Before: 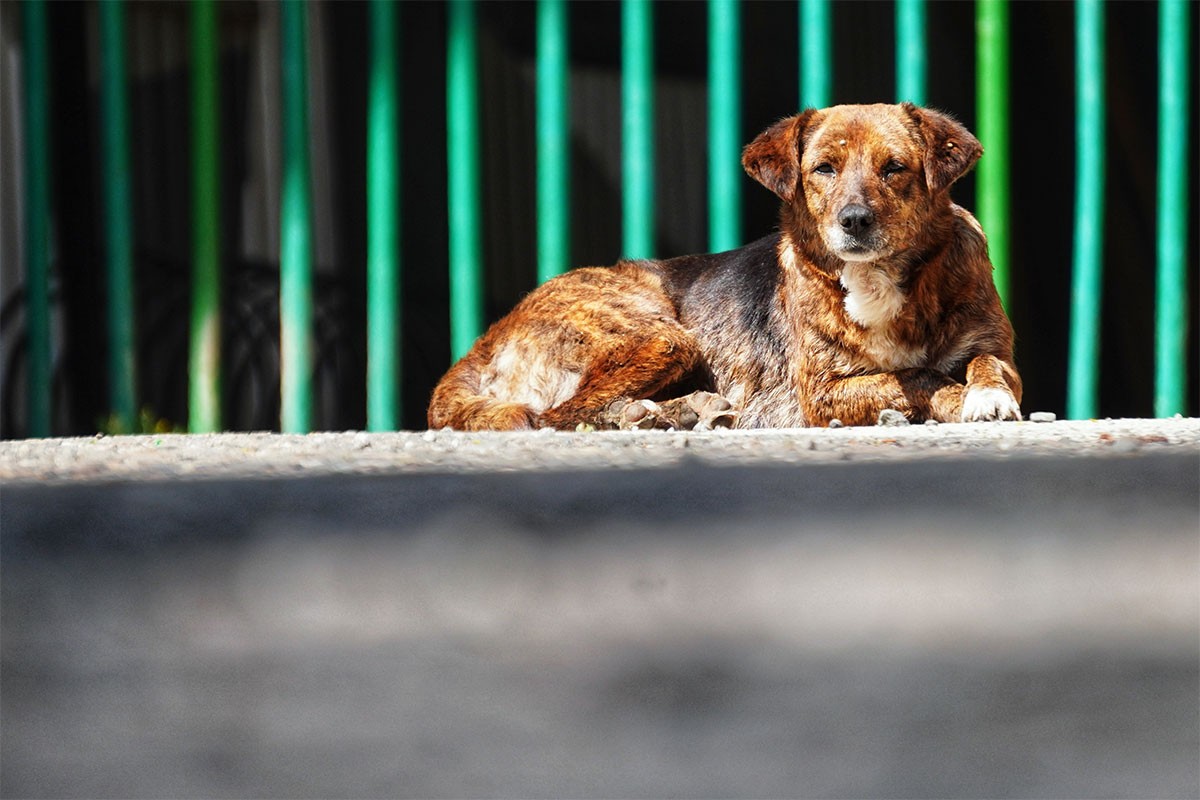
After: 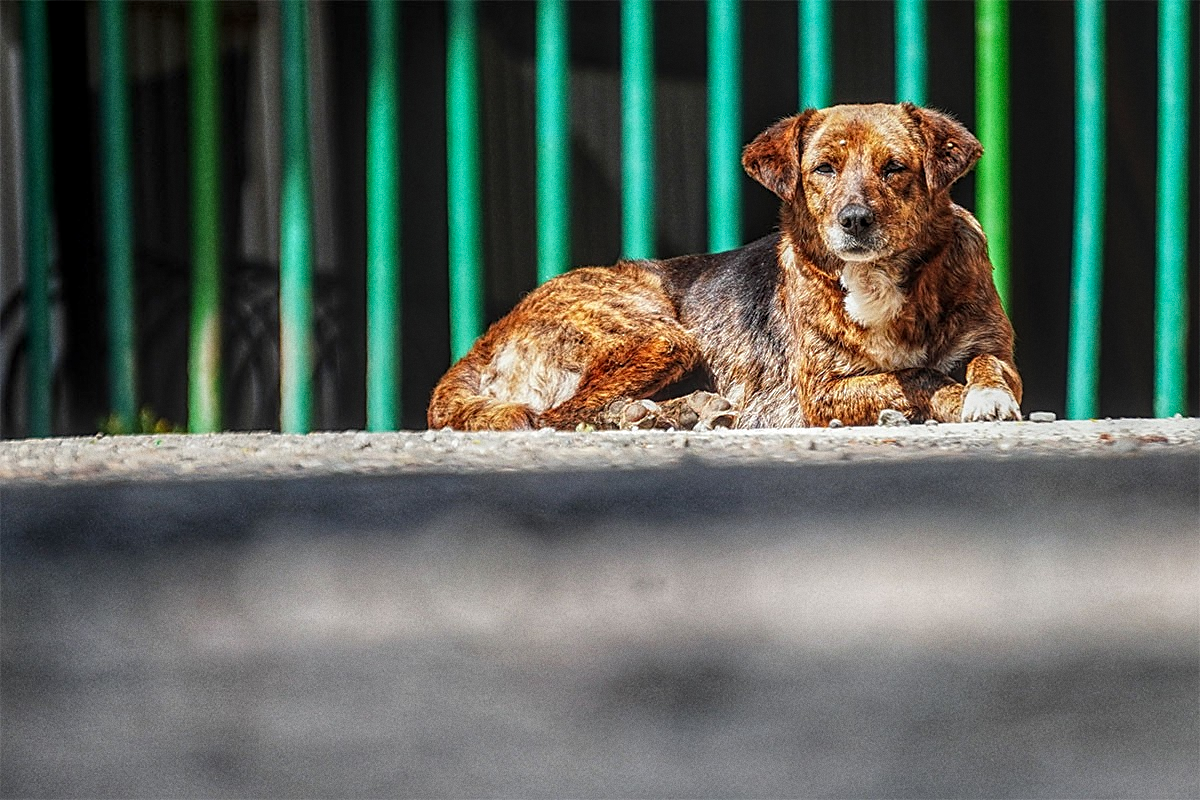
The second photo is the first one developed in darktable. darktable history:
local contrast: highlights 0%, shadows 0%, detail 133%
grain: on, module defaults
sharpen: on, module defaults
